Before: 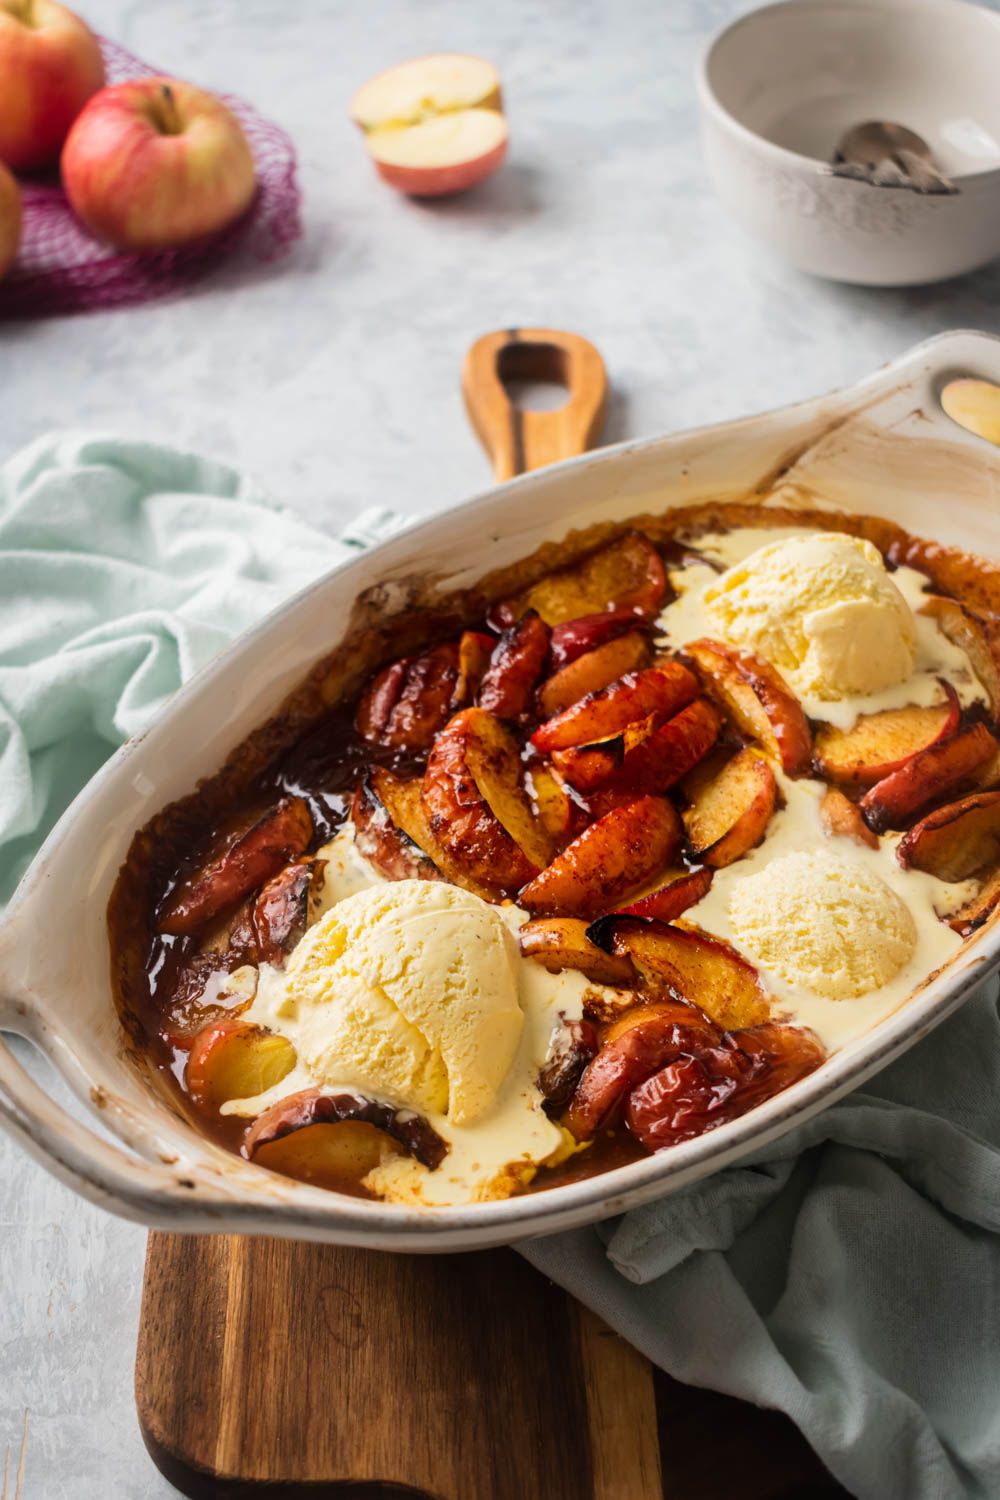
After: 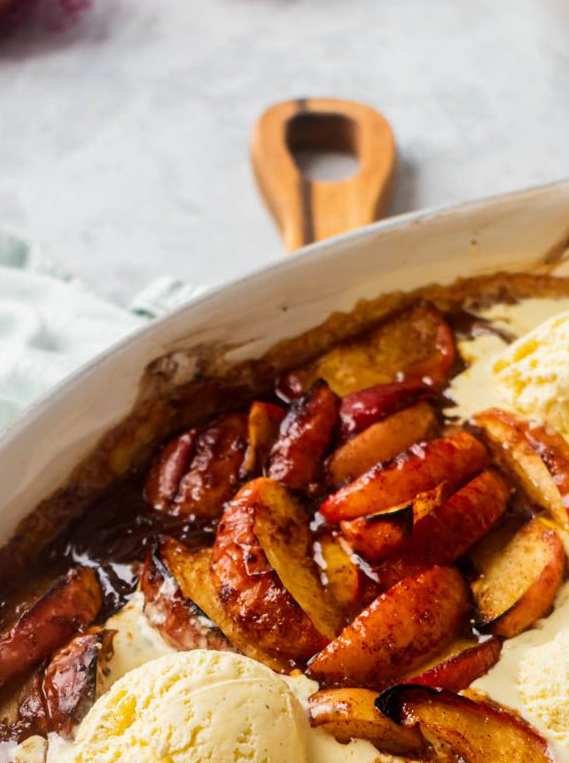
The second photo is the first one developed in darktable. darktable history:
crop: left 21.2%, top 15.34%, right 21.844%, bottom 33.758%
